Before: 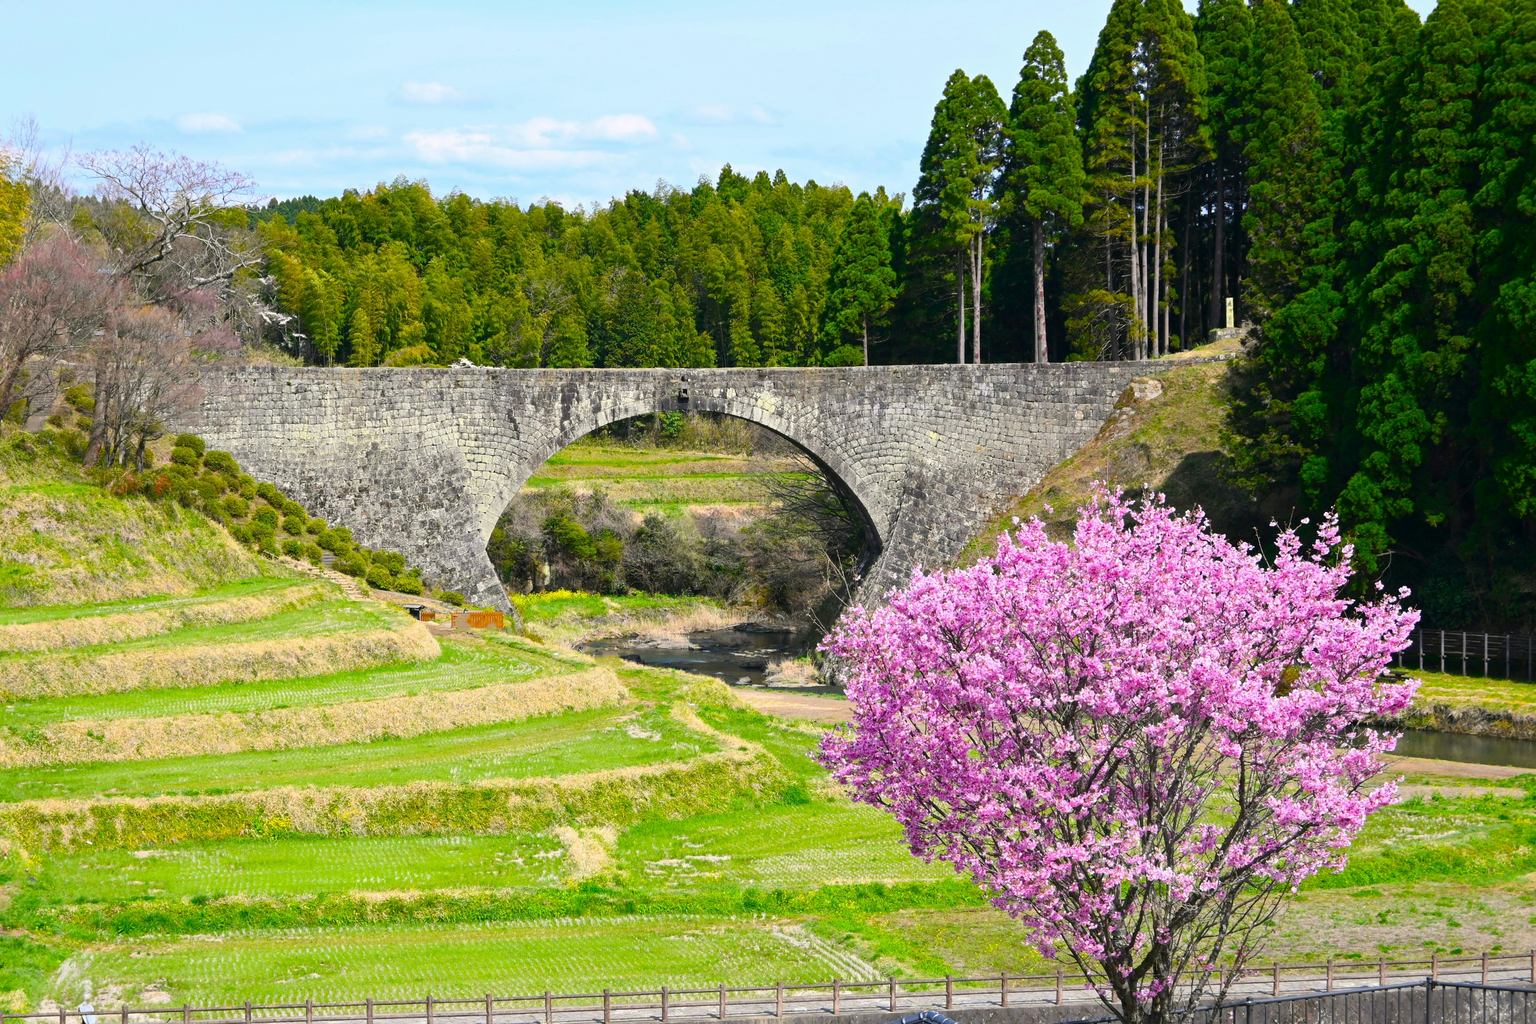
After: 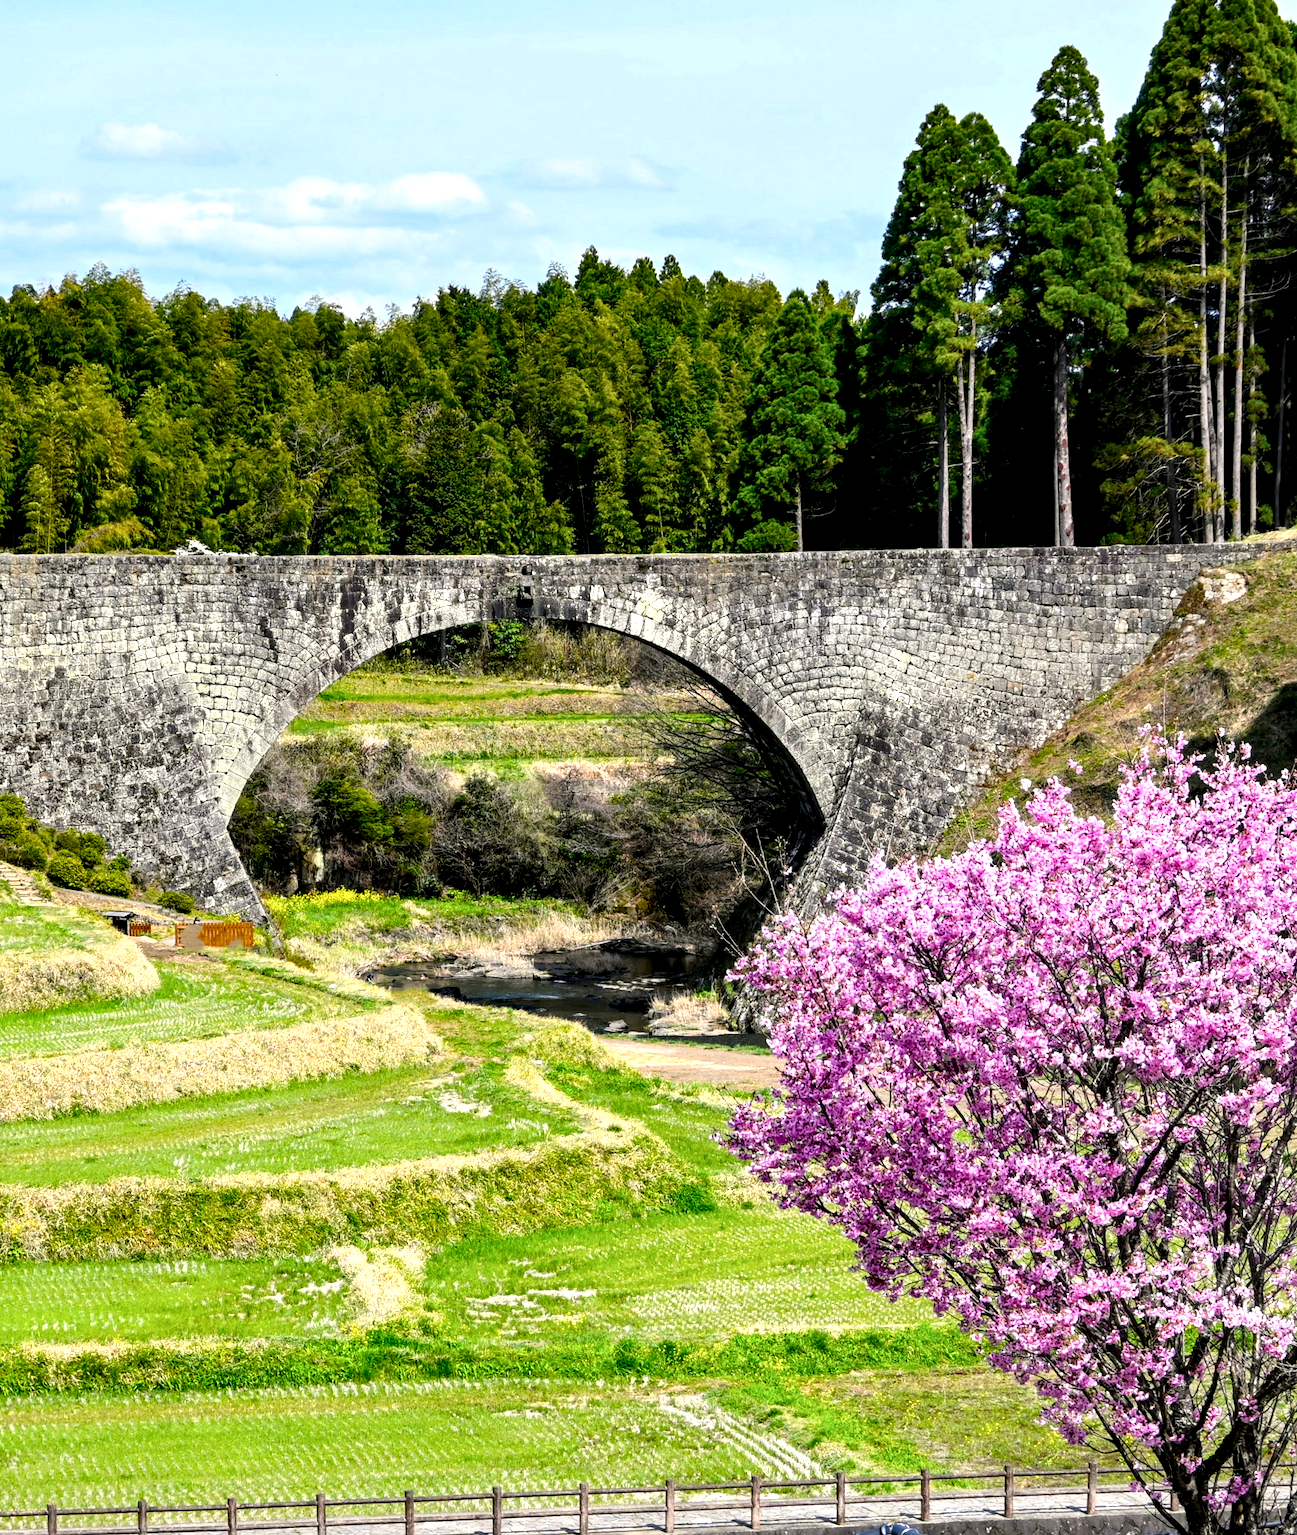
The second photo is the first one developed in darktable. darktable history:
crop: left 21.83%, right 22.126%, bottom 0.009%
local contrast: highlights 81%, shadows 58%, detail 174%, midtone range 0.607
